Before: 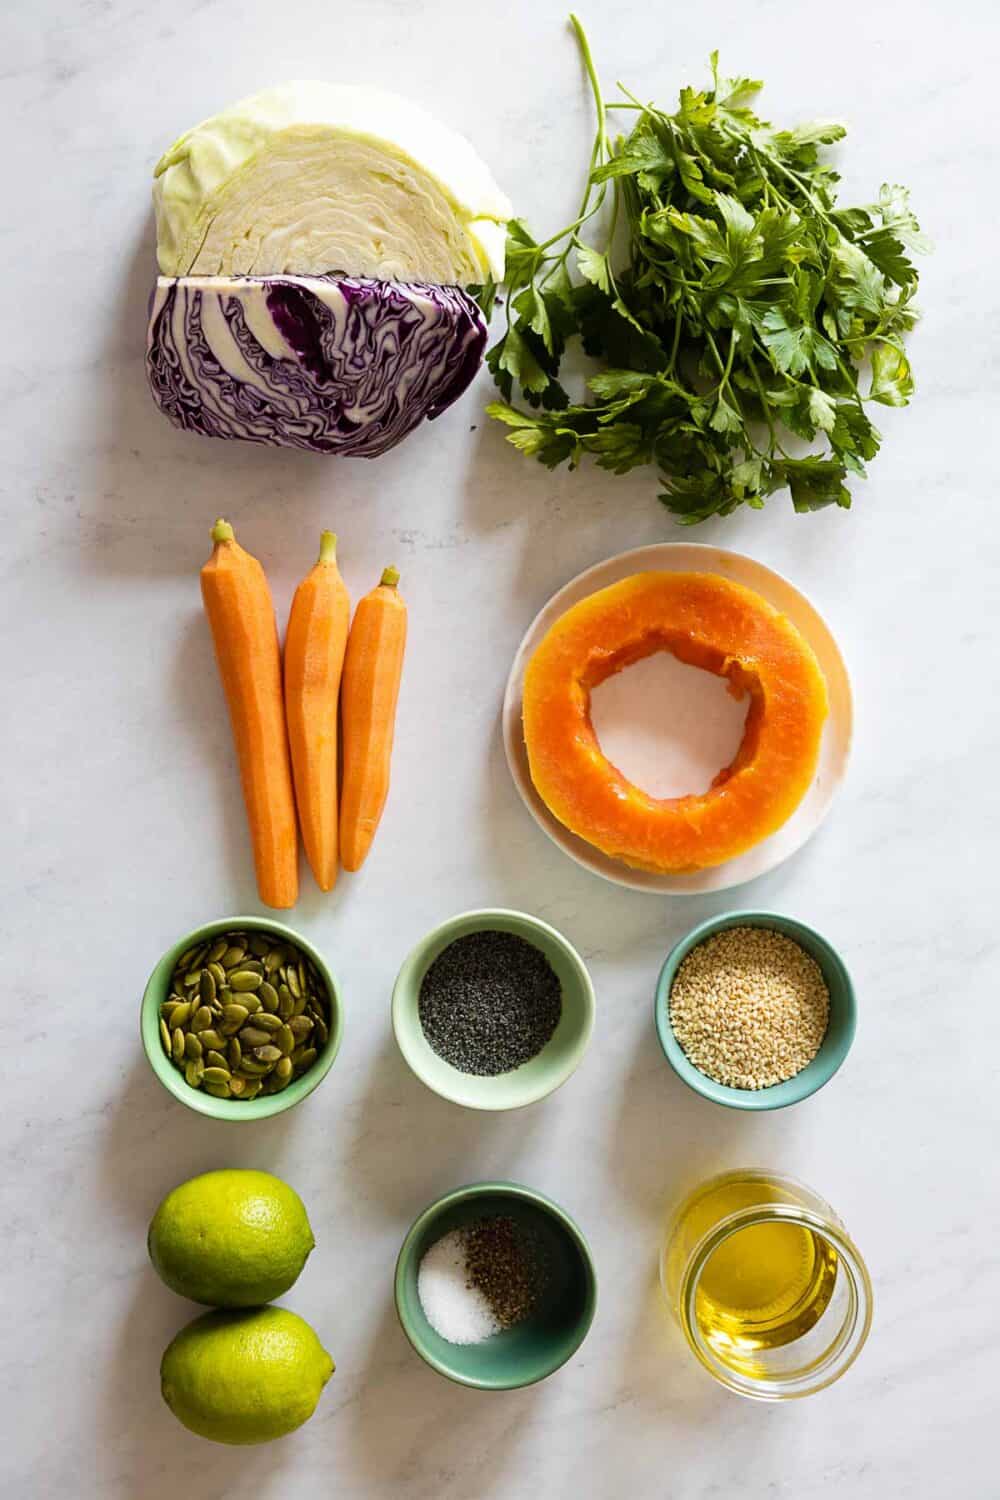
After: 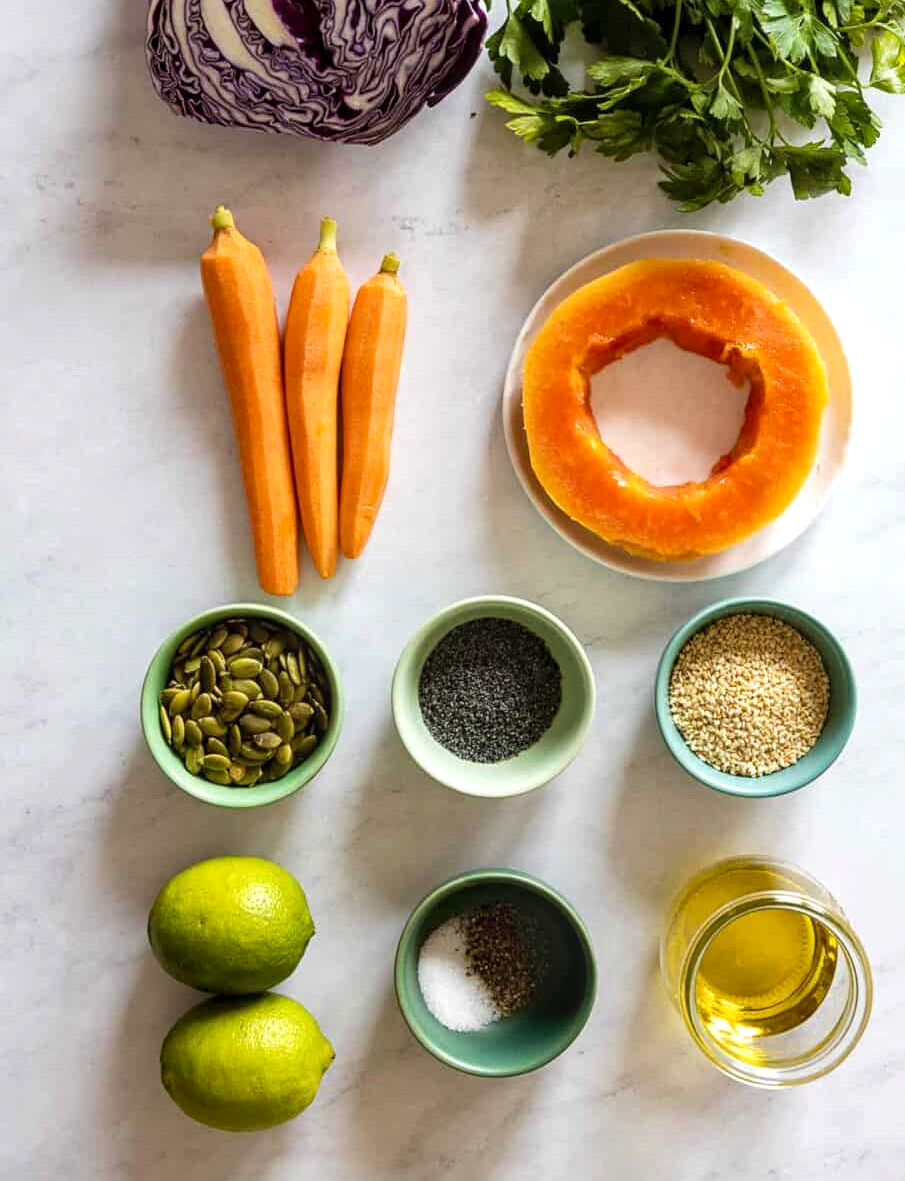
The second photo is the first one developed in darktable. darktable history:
local contrast: on, module defaults
levels: levels [0, 0.476, 0.951]
crop: top 20.916%, right 9.437%, bottom 0.316%
